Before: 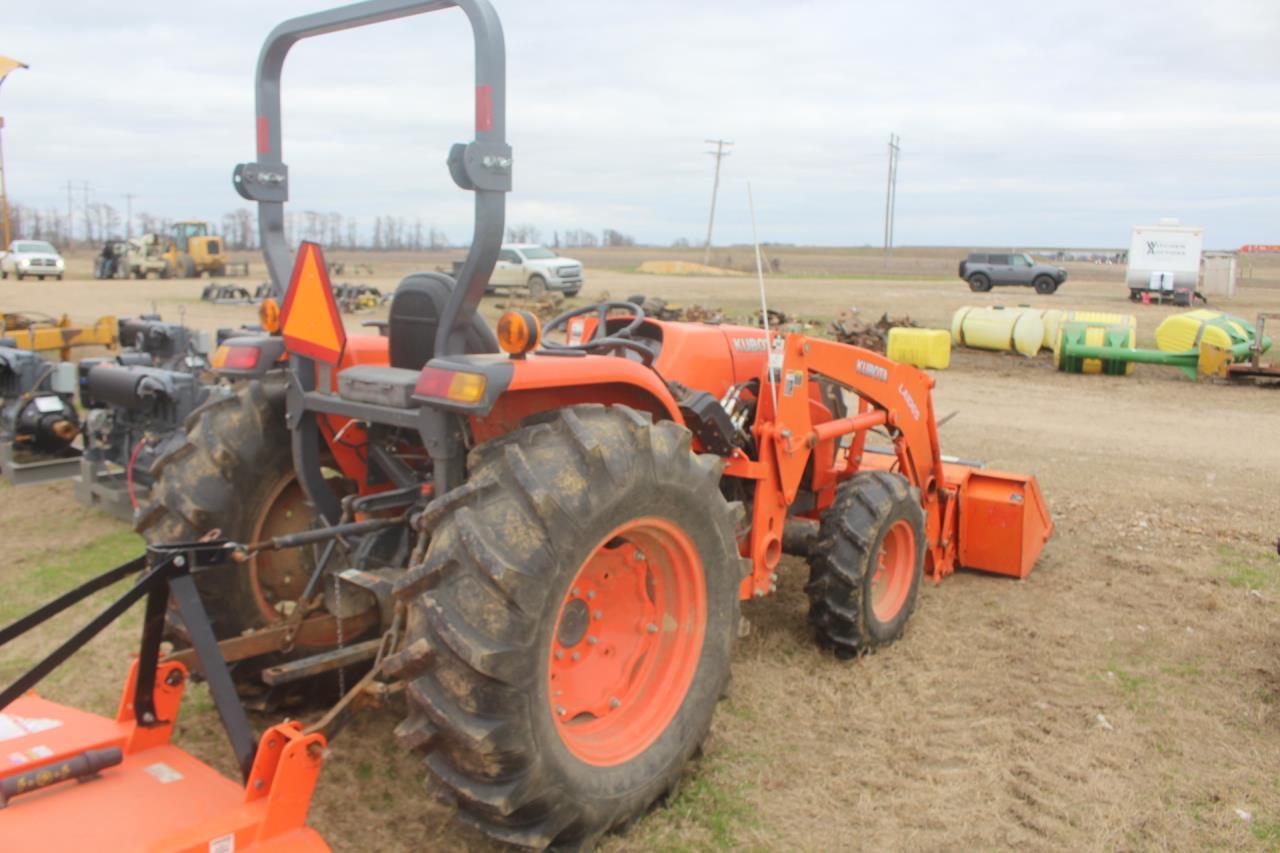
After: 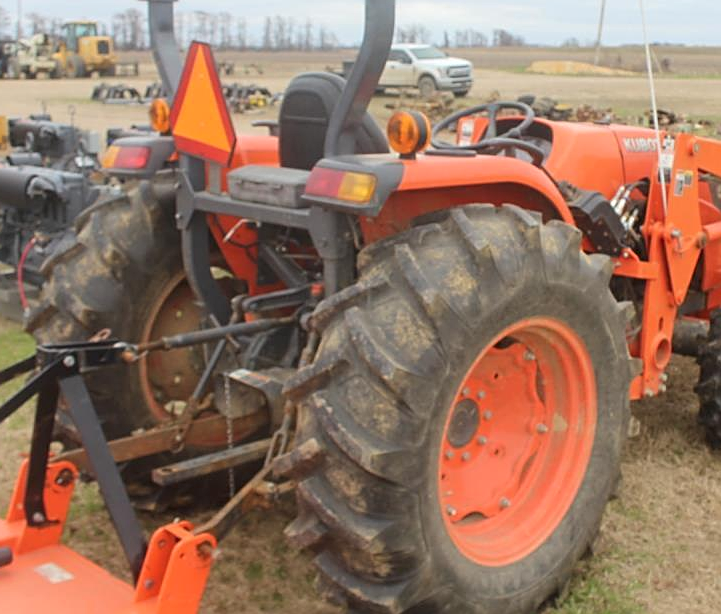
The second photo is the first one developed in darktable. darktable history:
crop: left 8.653%, top 23.526%, right 34.988%, bottom 4.479%
sharpen: on, module defaults
local contrast: highlights 104%, shadows 99%, detail 120%, midtone range 0.2
